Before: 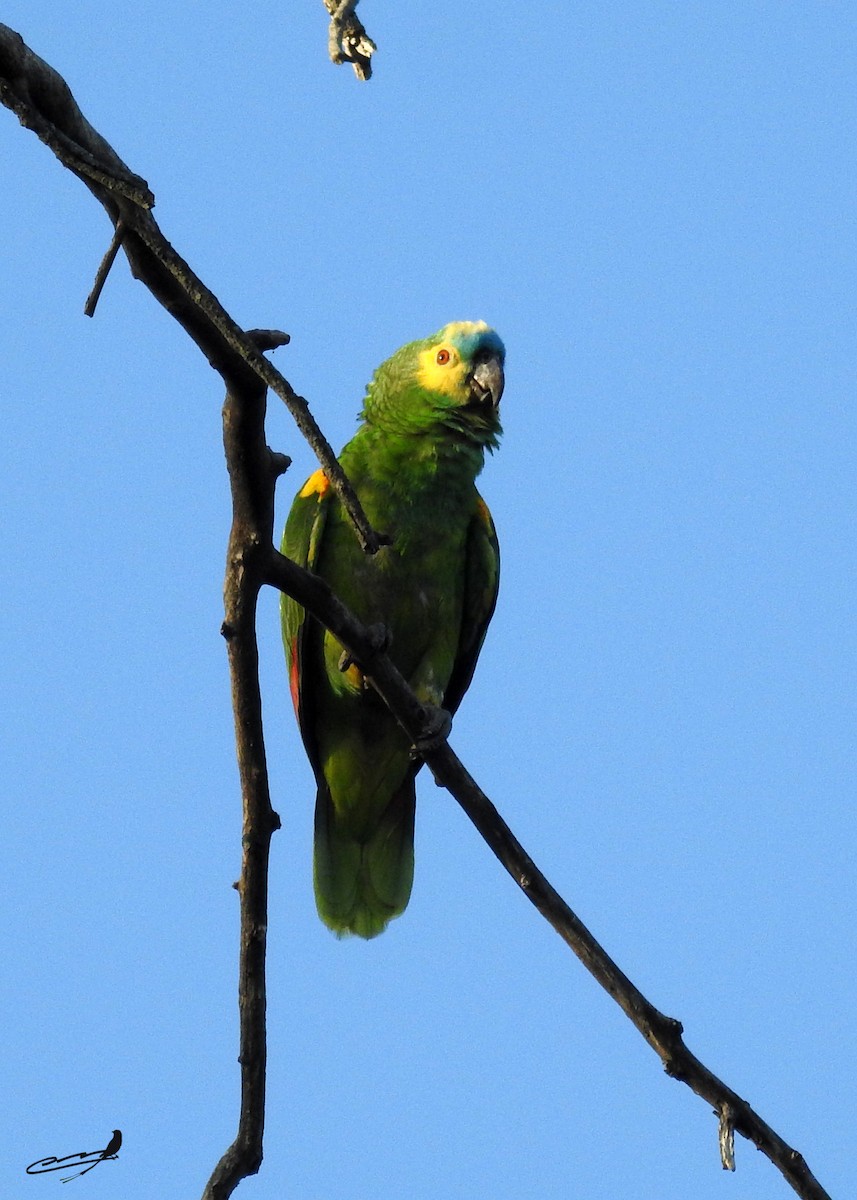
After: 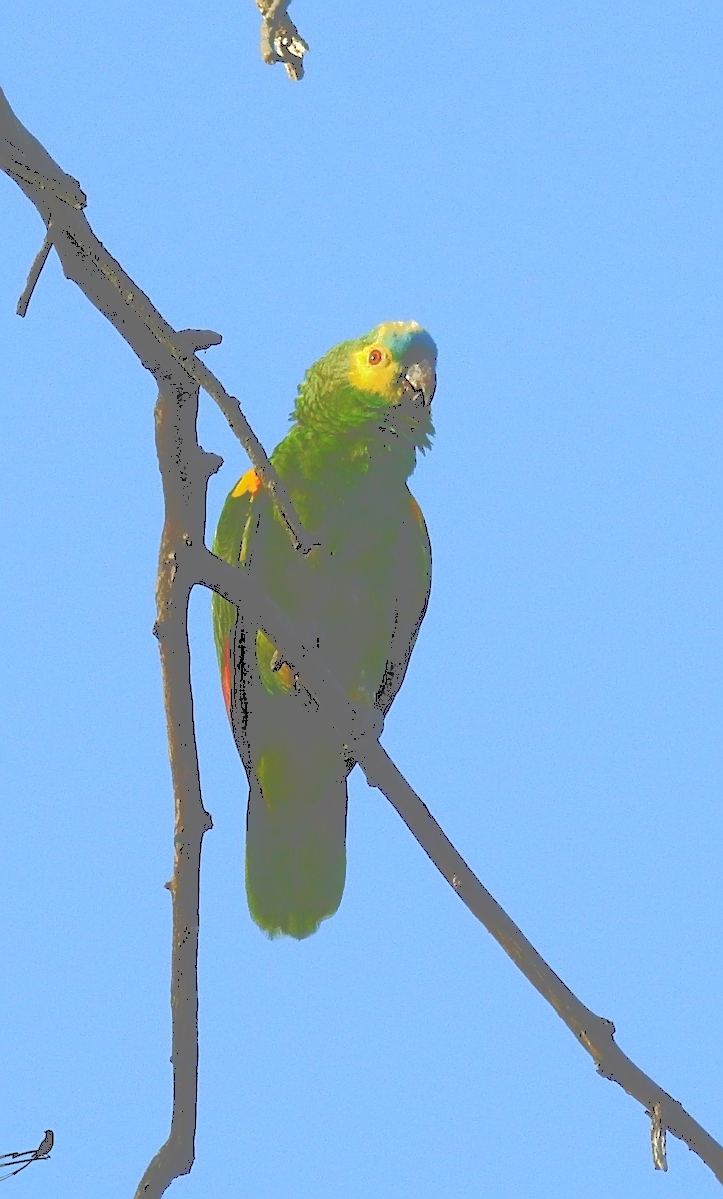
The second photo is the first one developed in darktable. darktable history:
crop: left 8.039%, right 7.485%
tone curve: curves: ch0 [(0, 0) (0.003, 0.449) (0.011, 0.449) (0.025, 0.449) (0.044, 0.45) (0.069, 0.453) (0.1, 0.453) (0.136, 0.455) (0.177, 0.458) (0.224, 0.462) (0.277, 0.47) (0.335, 0.491) (0.399, 0.522) (0.468, 0.561) (0.543, 0.619) (0.623, 0.69) (0.709, 0.756) (0.801, 0.802) (0.898, 0.825) (1, 1)], color space Lab, independent channels, preserve colors none
sharpen: on, module defaults
